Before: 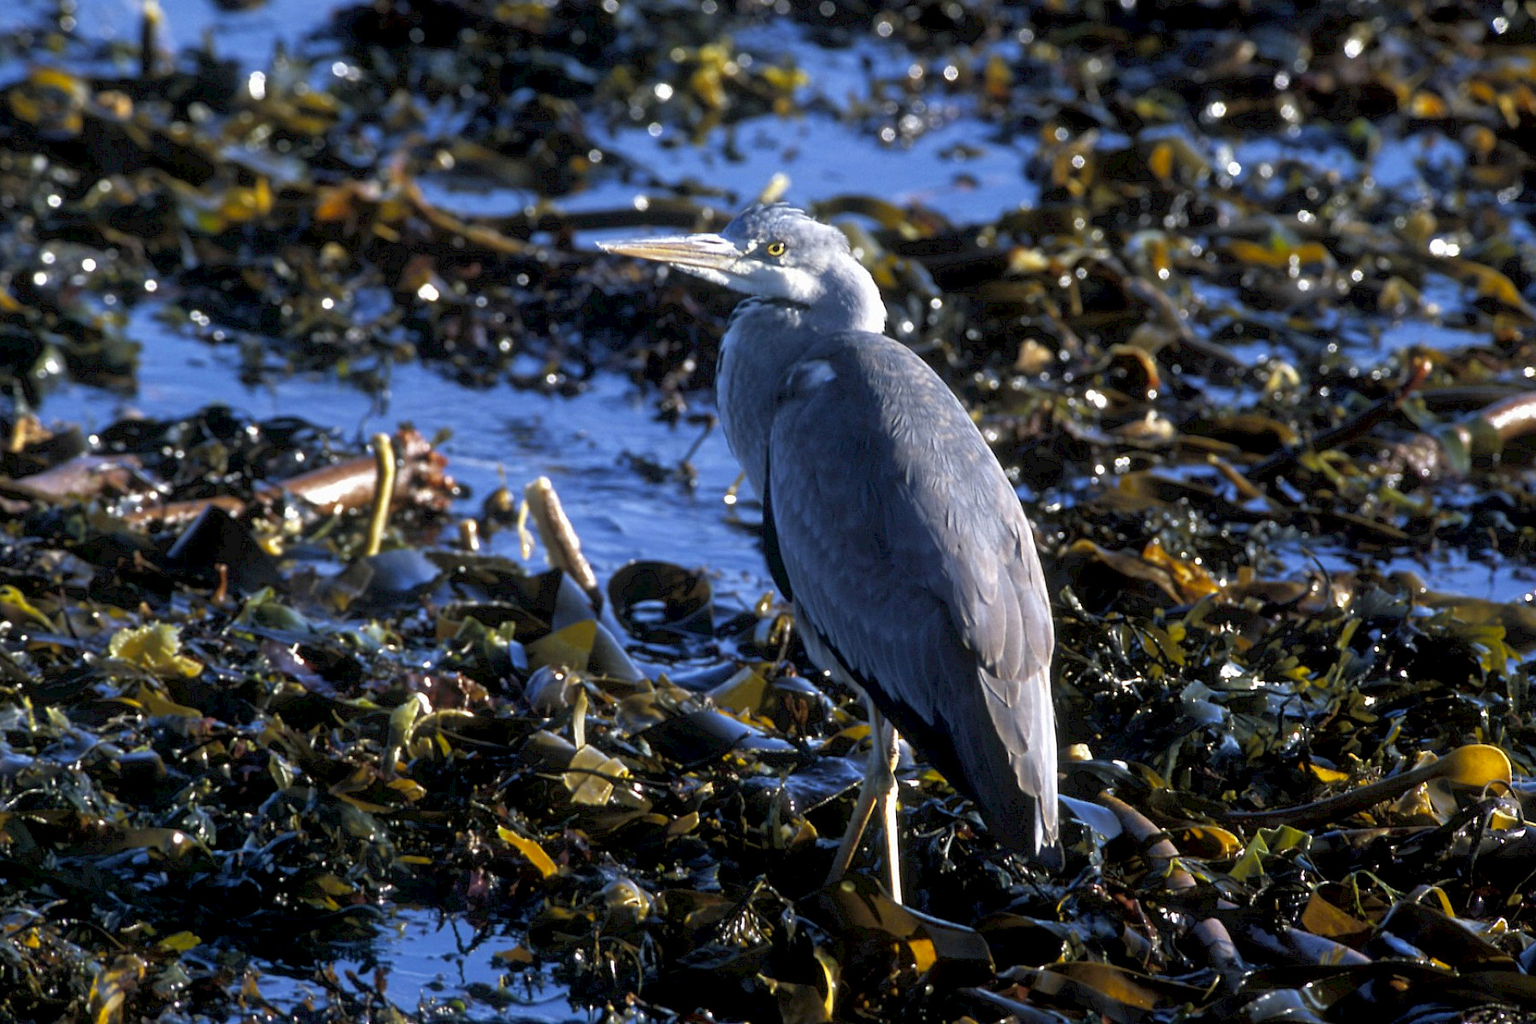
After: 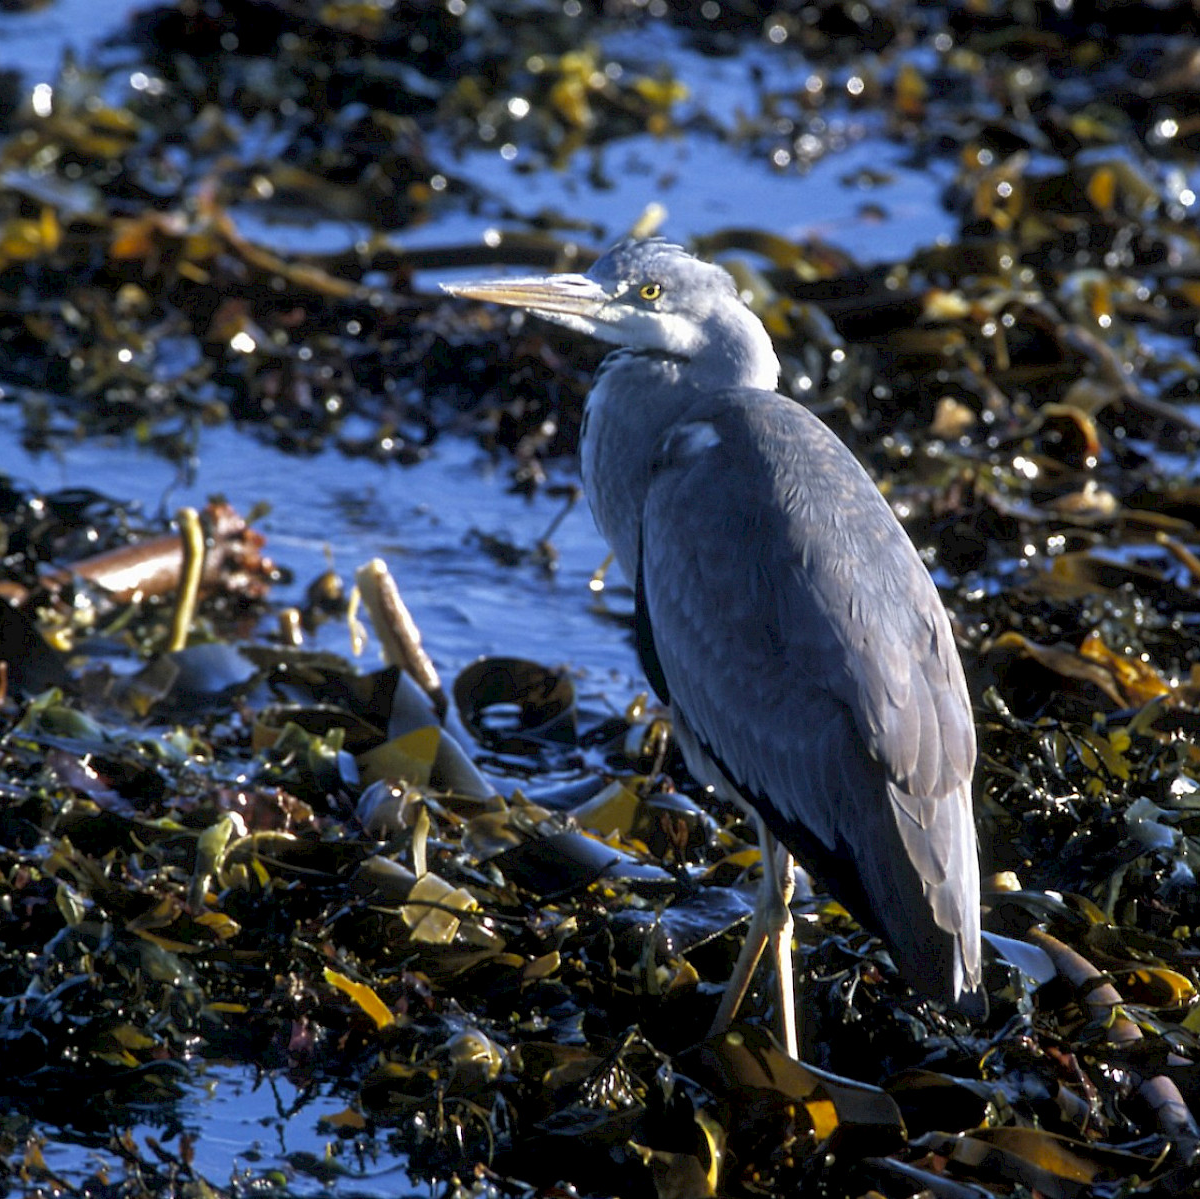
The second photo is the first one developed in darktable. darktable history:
crop and rotate: left 14.439%, right 18.841%
